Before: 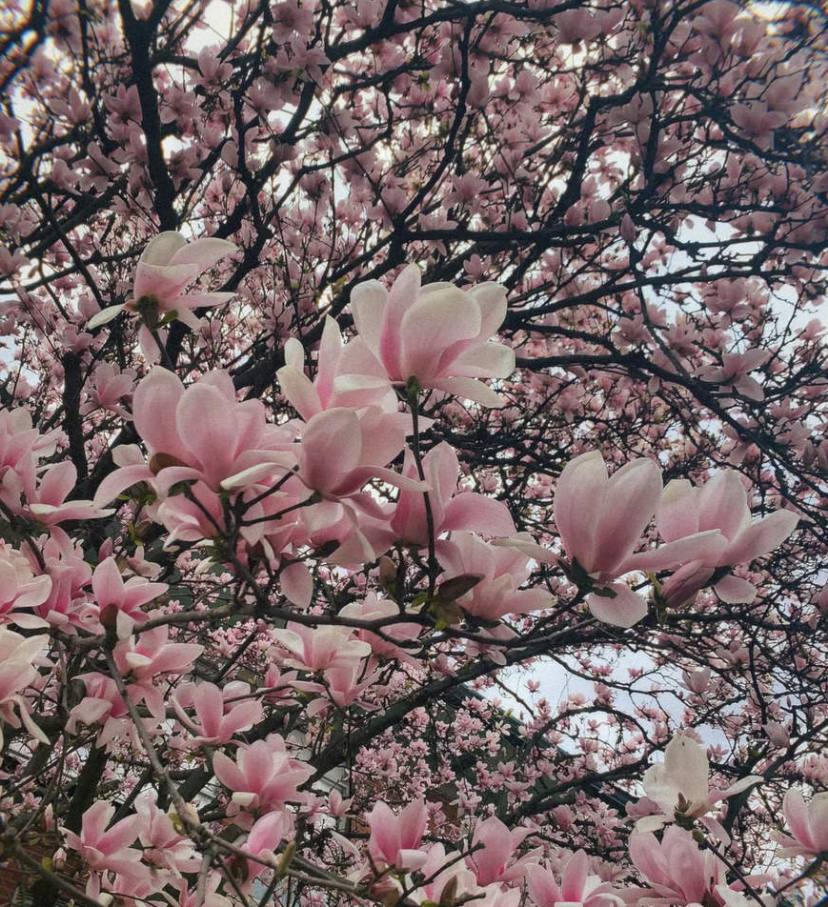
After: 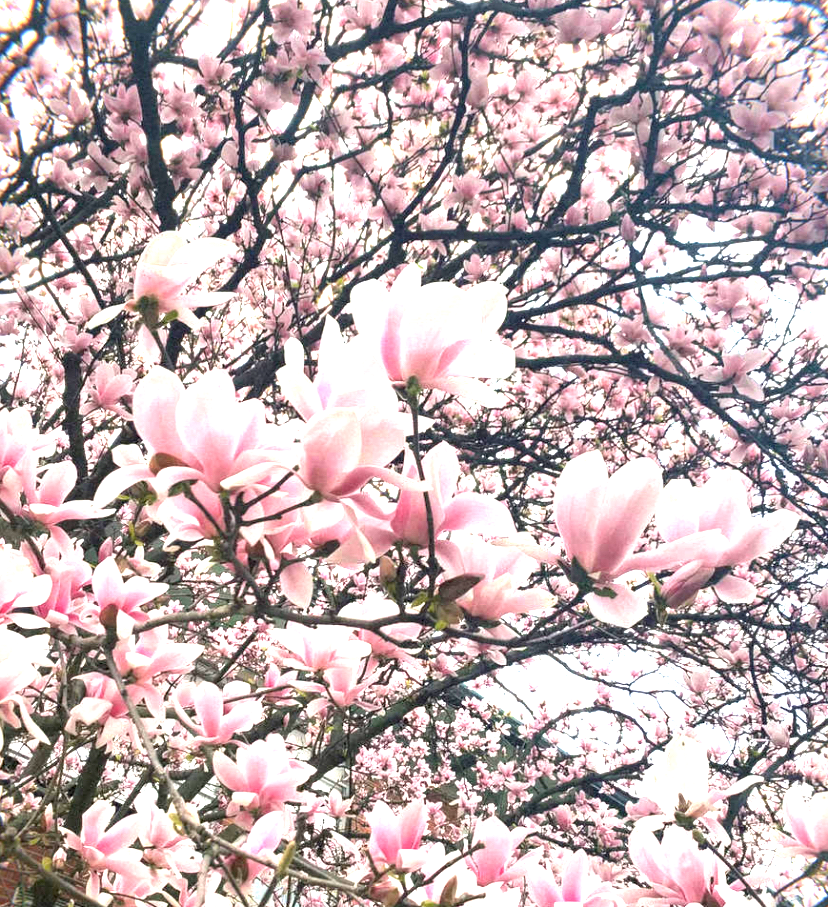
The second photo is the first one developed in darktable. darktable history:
levels: levels [0.016, 0.5, 0.996]
exposure: black level correction 0.001, exposure 2 EV, compensate highlight preservation false
